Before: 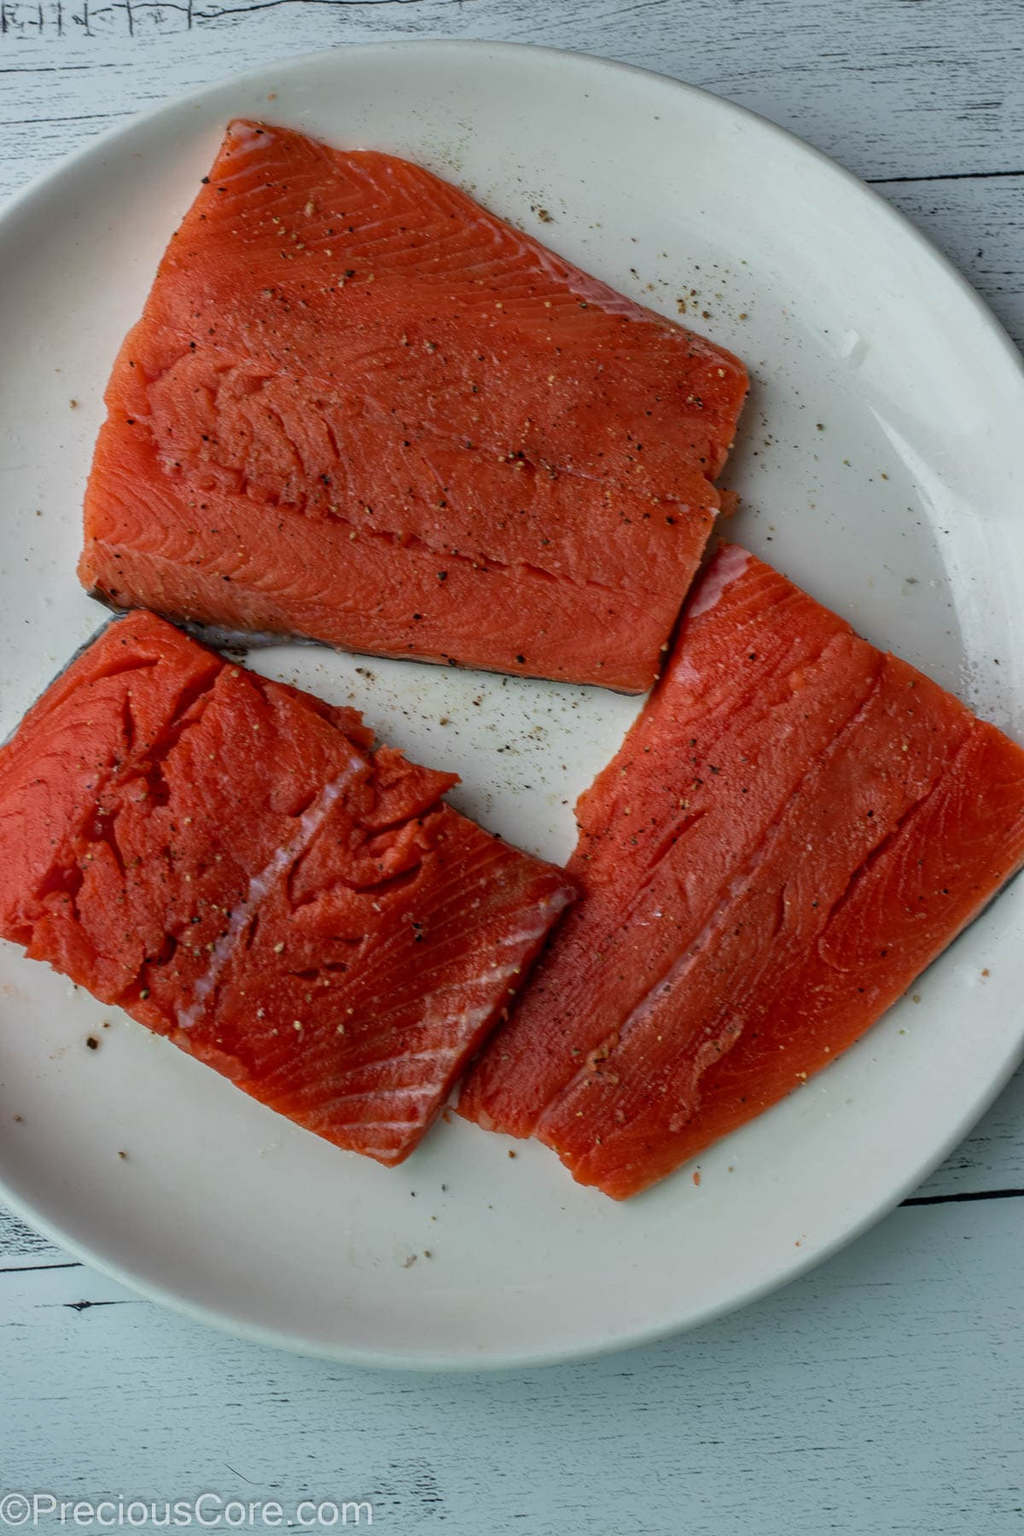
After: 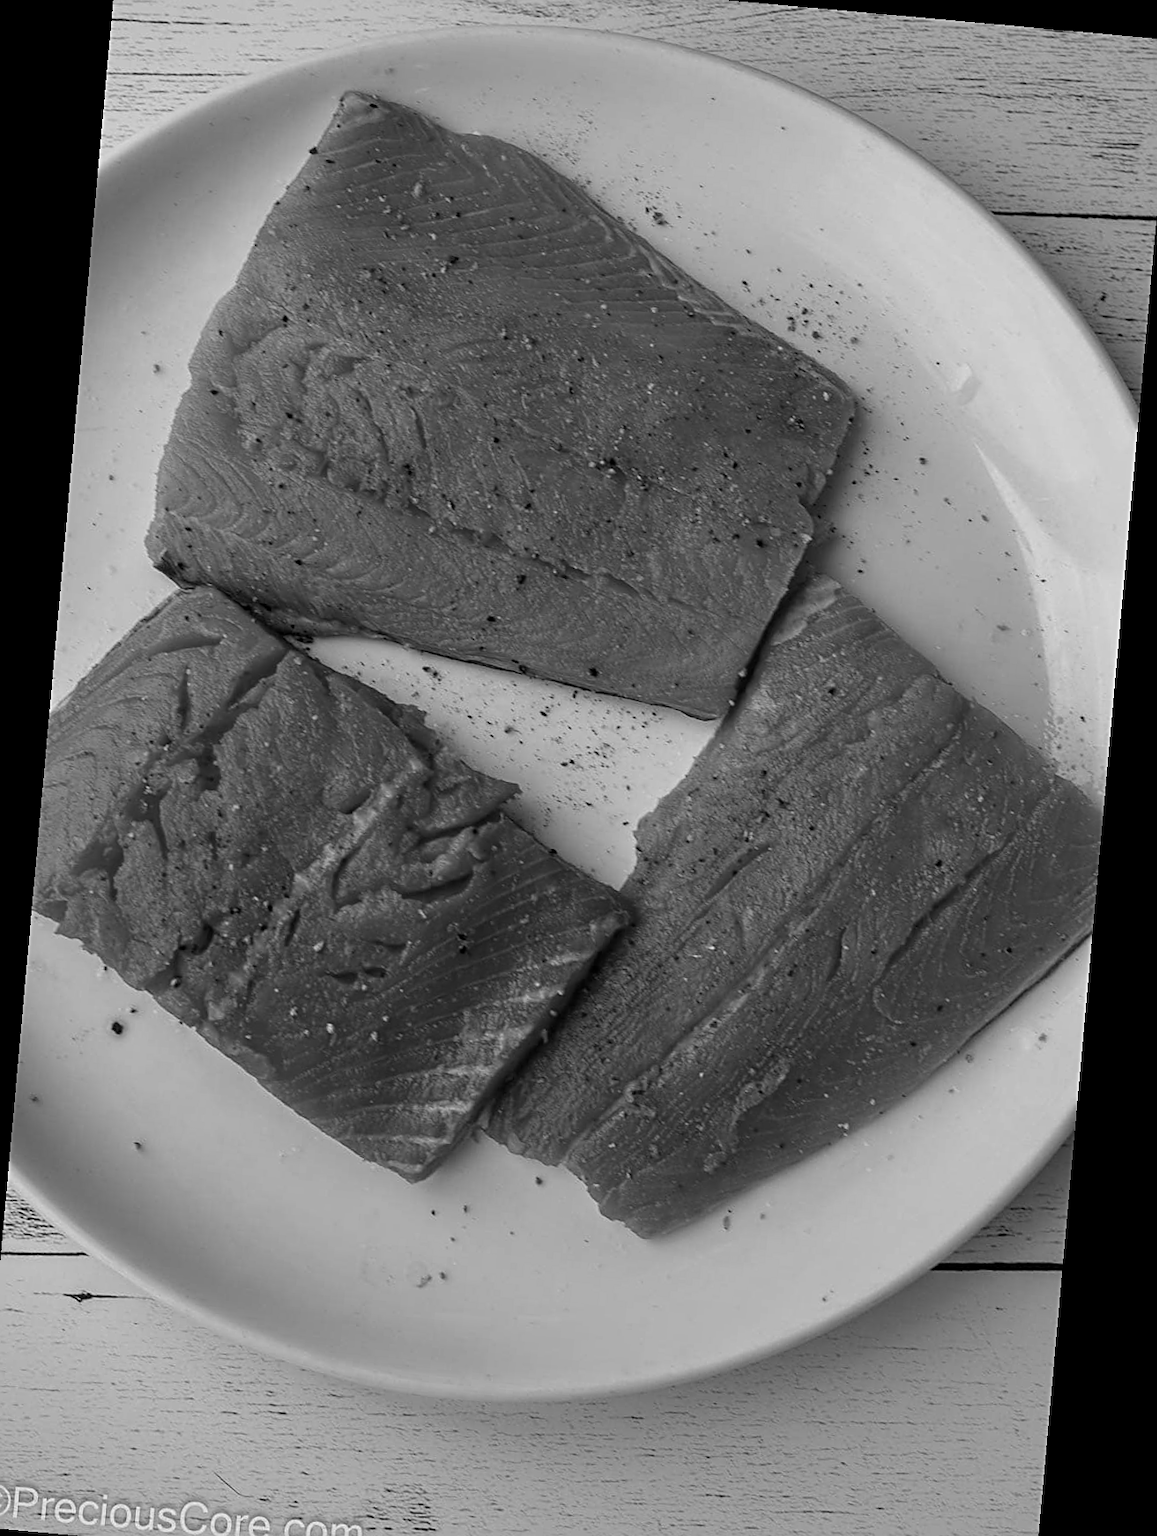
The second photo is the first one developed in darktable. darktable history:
crop: left 1.964%, top 3.251%, right 1.122%, bottom 4.933%
monochrome: on, module defaults
rotate and perspective: rotation 5.12°, automatic cropping off
base curve: curves: ch0 [(0, 0) (0.297, 0.298) (1, 1)], preserve colors none
sharpen: on, module defaults
